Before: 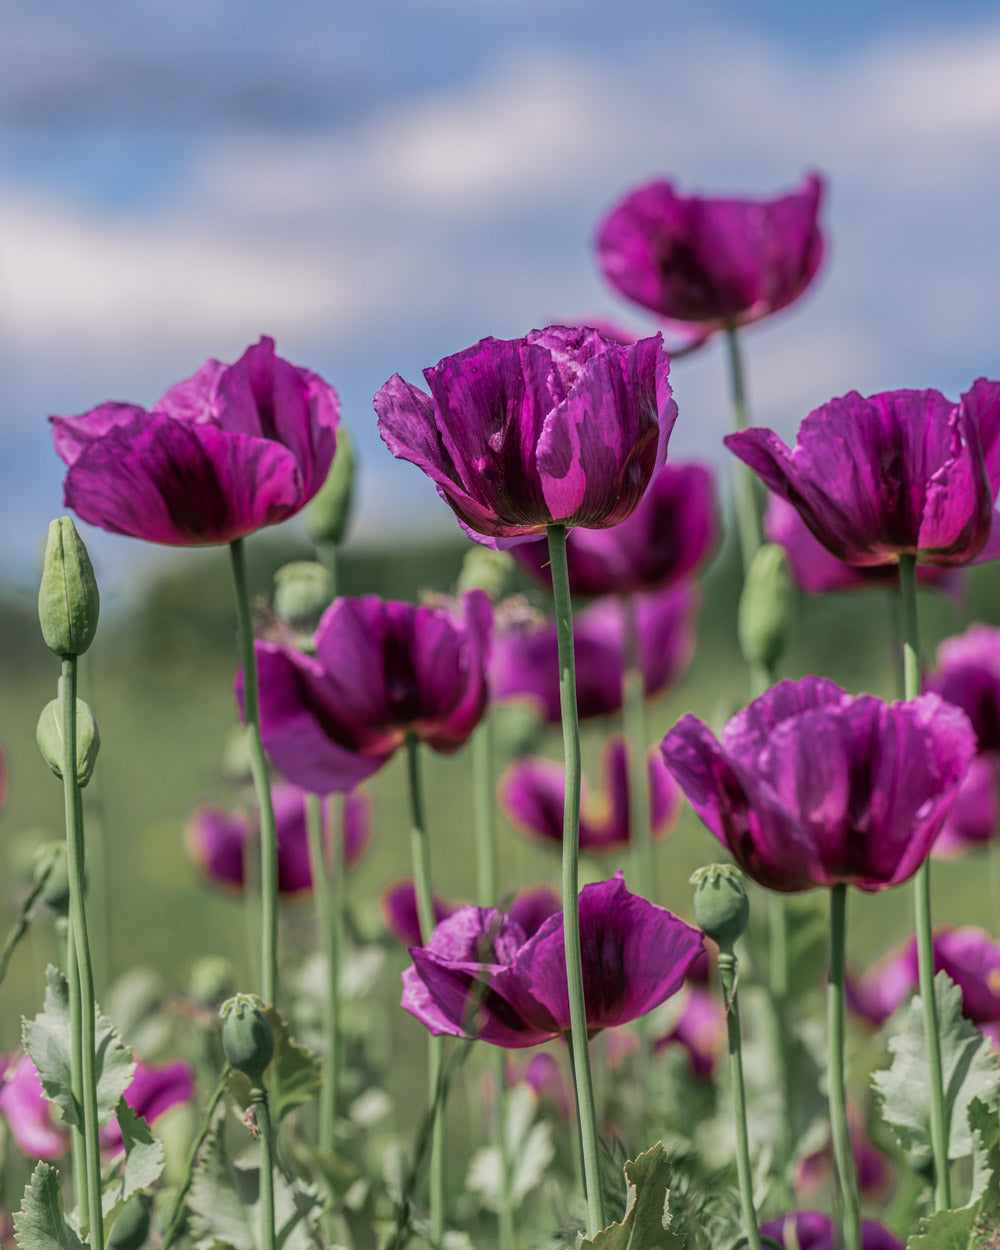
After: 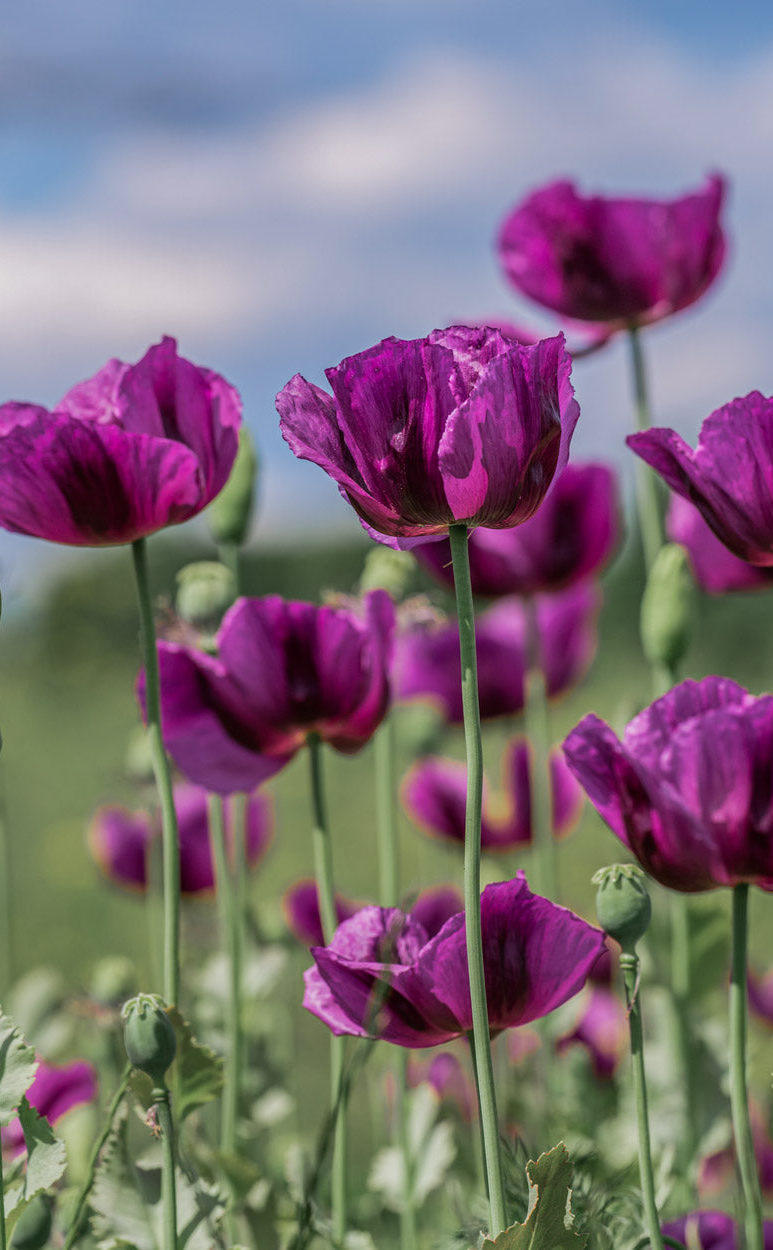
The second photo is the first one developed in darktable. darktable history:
crop: left 9.856%, right 12.803%
